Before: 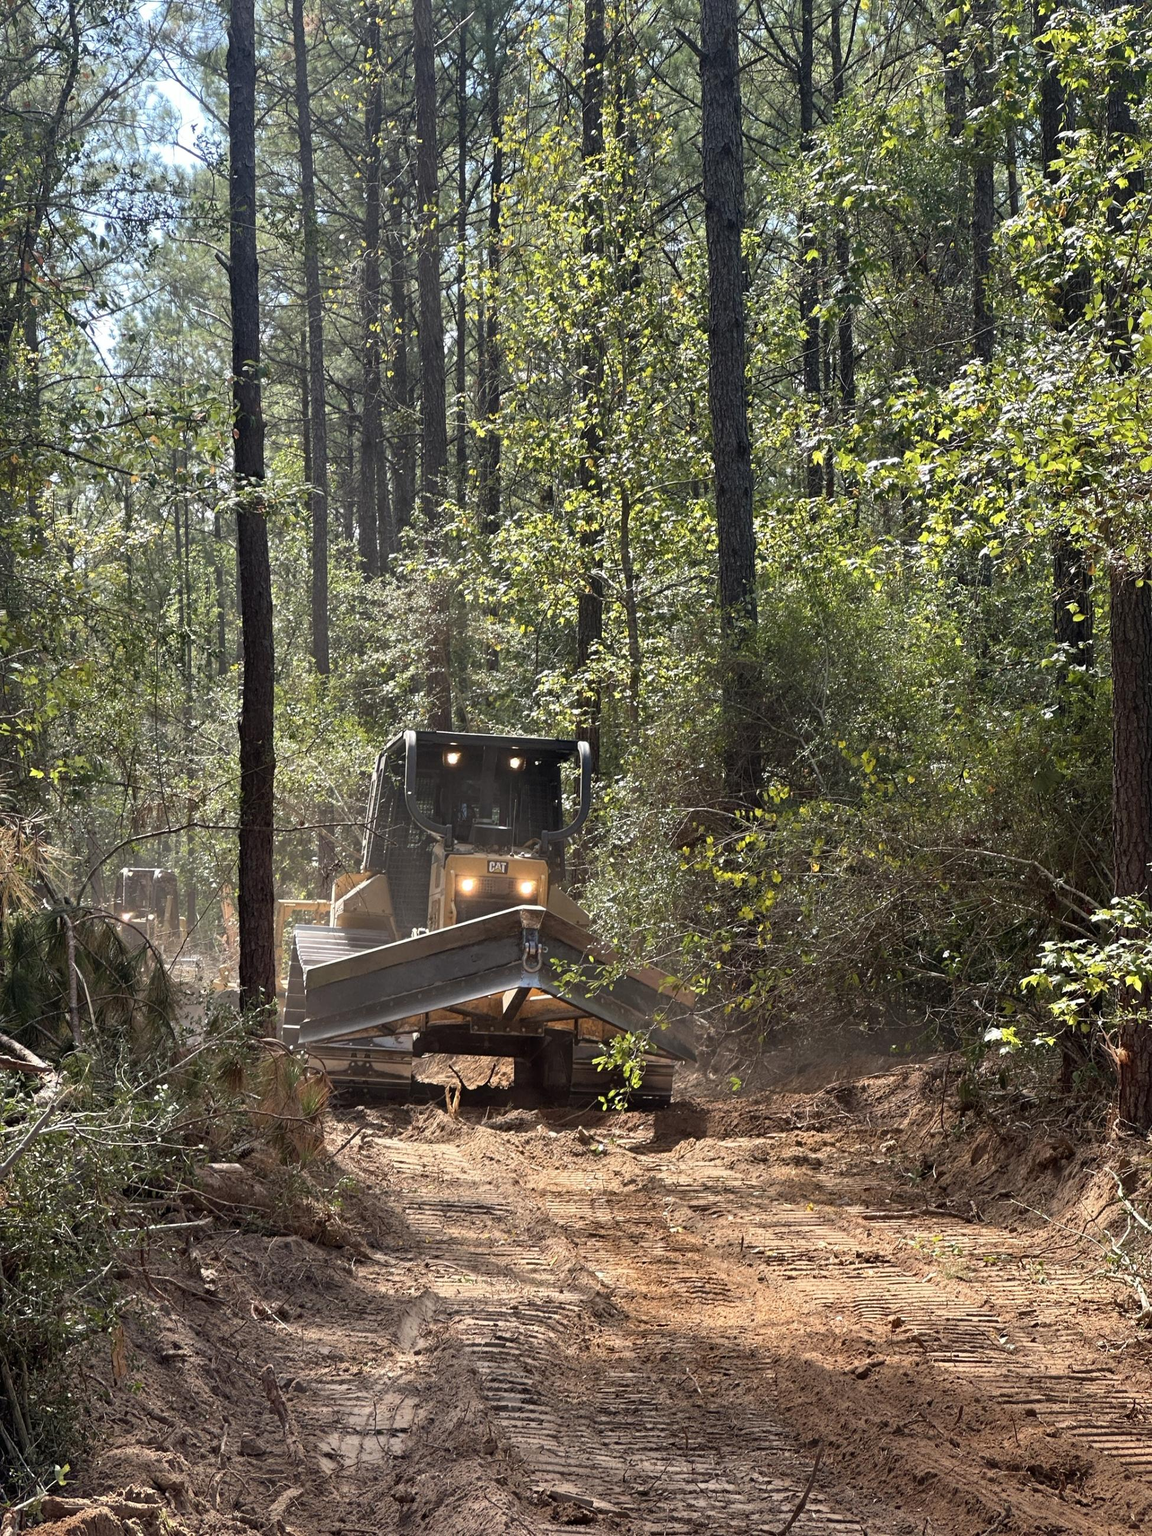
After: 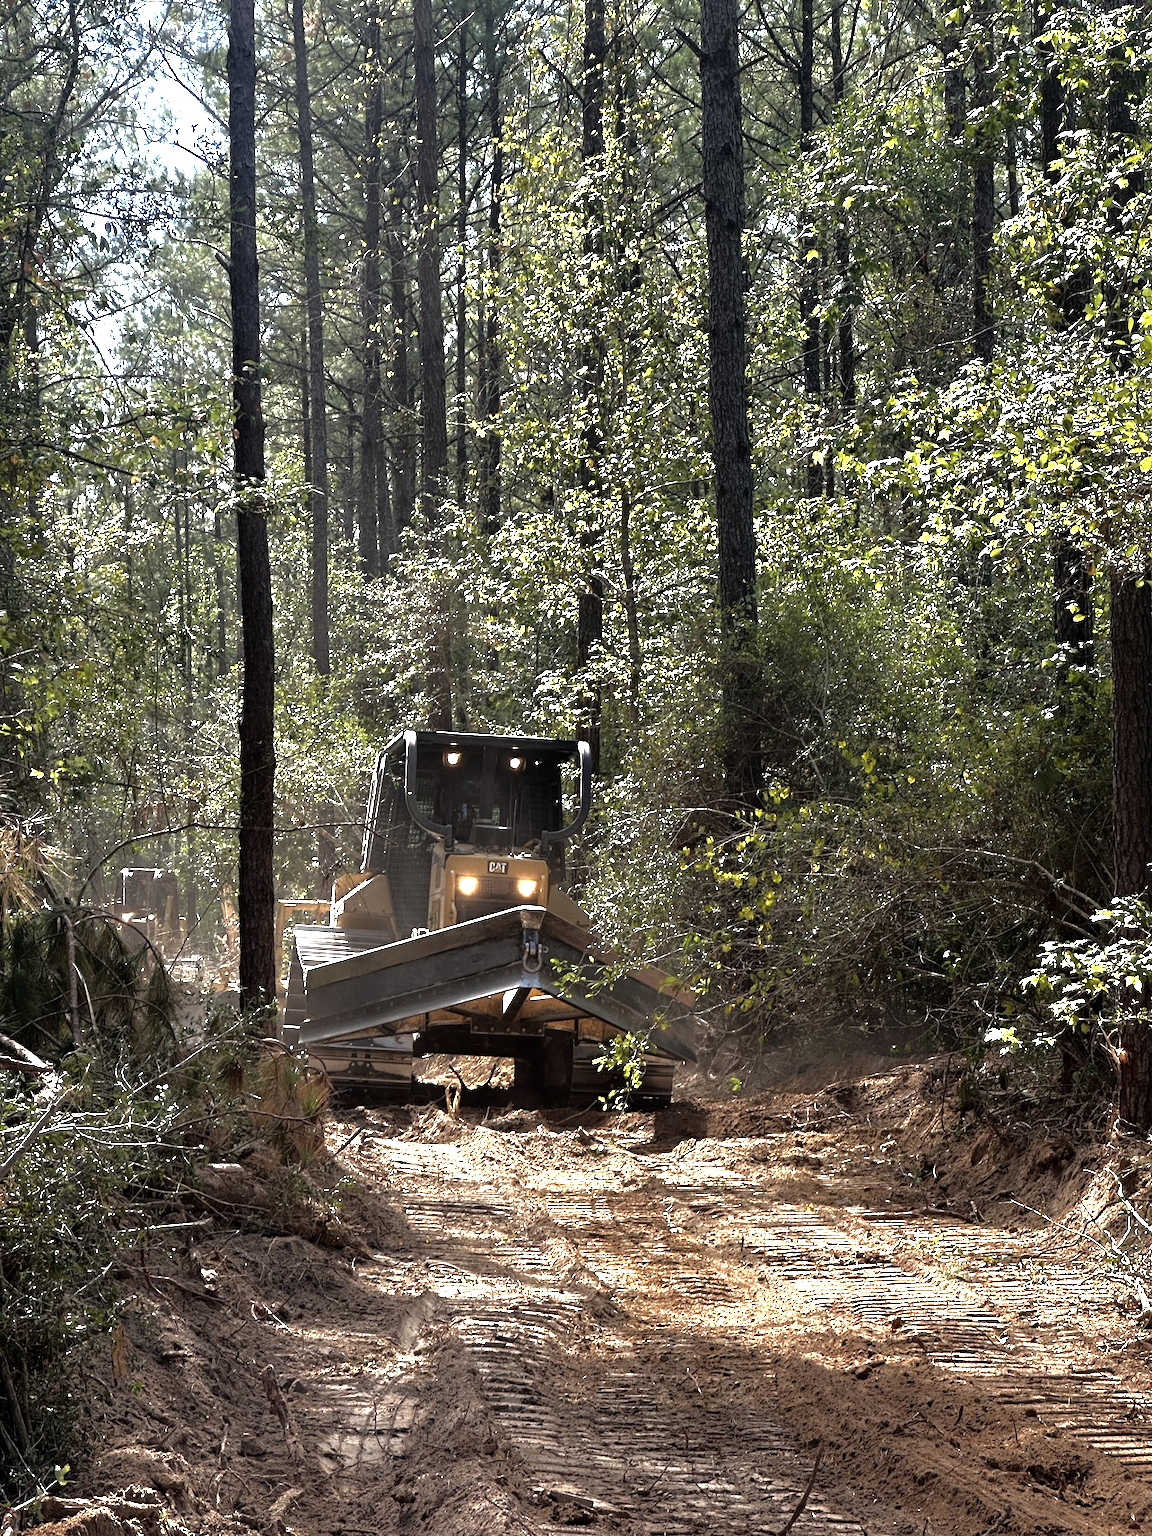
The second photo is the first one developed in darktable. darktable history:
tone equalizer: -8 EV -1.07 EV, -7 EV -1 EV, -6 EV -0.889 EV, -5 EV -0.578 EV, -3 EV 0.572 EV, -2 EV 0.843 EV, -1 EV 1 EV, +0 EV 1.06 EV, mask exposure compensation -0.495 EV
base curve: curves: ch0 [(0, 0) (0.841, 0.609) (1, 1)]
